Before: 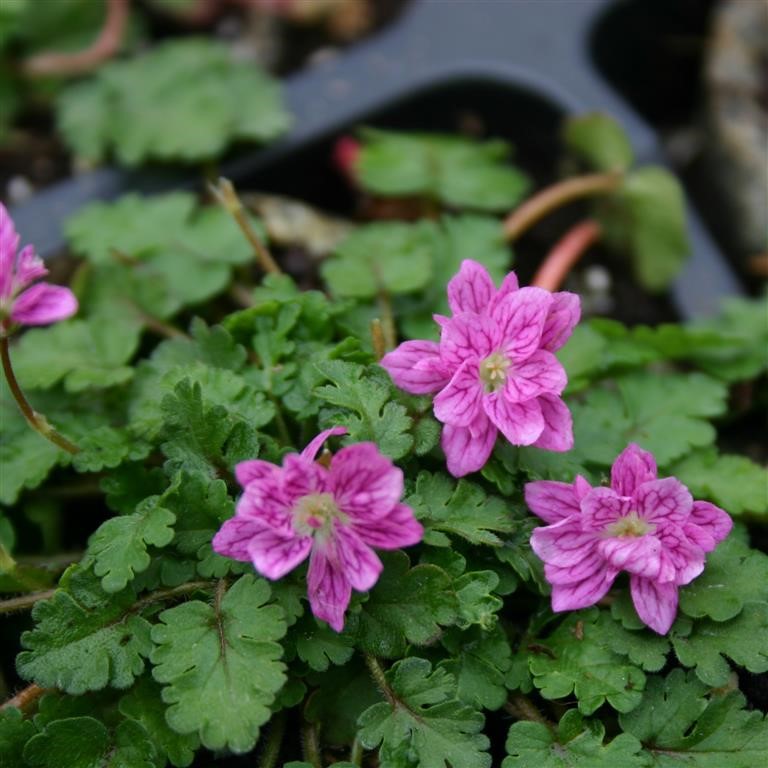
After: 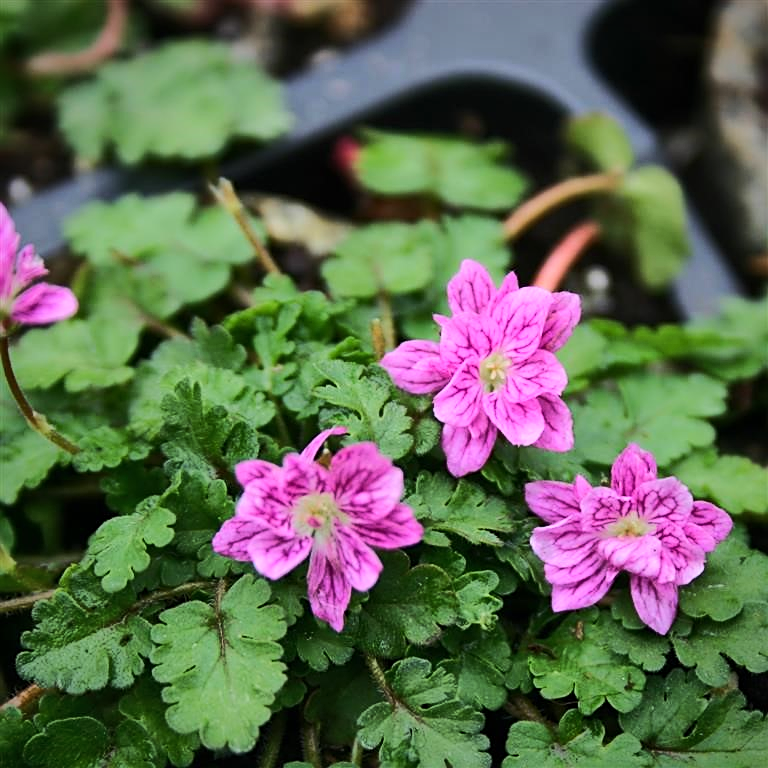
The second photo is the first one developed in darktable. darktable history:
vignetting: fall-off start 80.87%, fall-off radius 61.59%, brightness -0.384, saturation 0.007, center (0, 0.007), automatic ratio true, width/height ratio 1.418
shadows and highlights: white point adjustment 0.05, highlights color adjustment 55.9%, soften with gaussian
sharpen: on, module defaults
tone equalizer: on, module defaults
rgb curve: curves: ch0 [(0, 0) (0.284, 0.292) (0.505, 0.644) (1, 1)], compensate middle gray true
